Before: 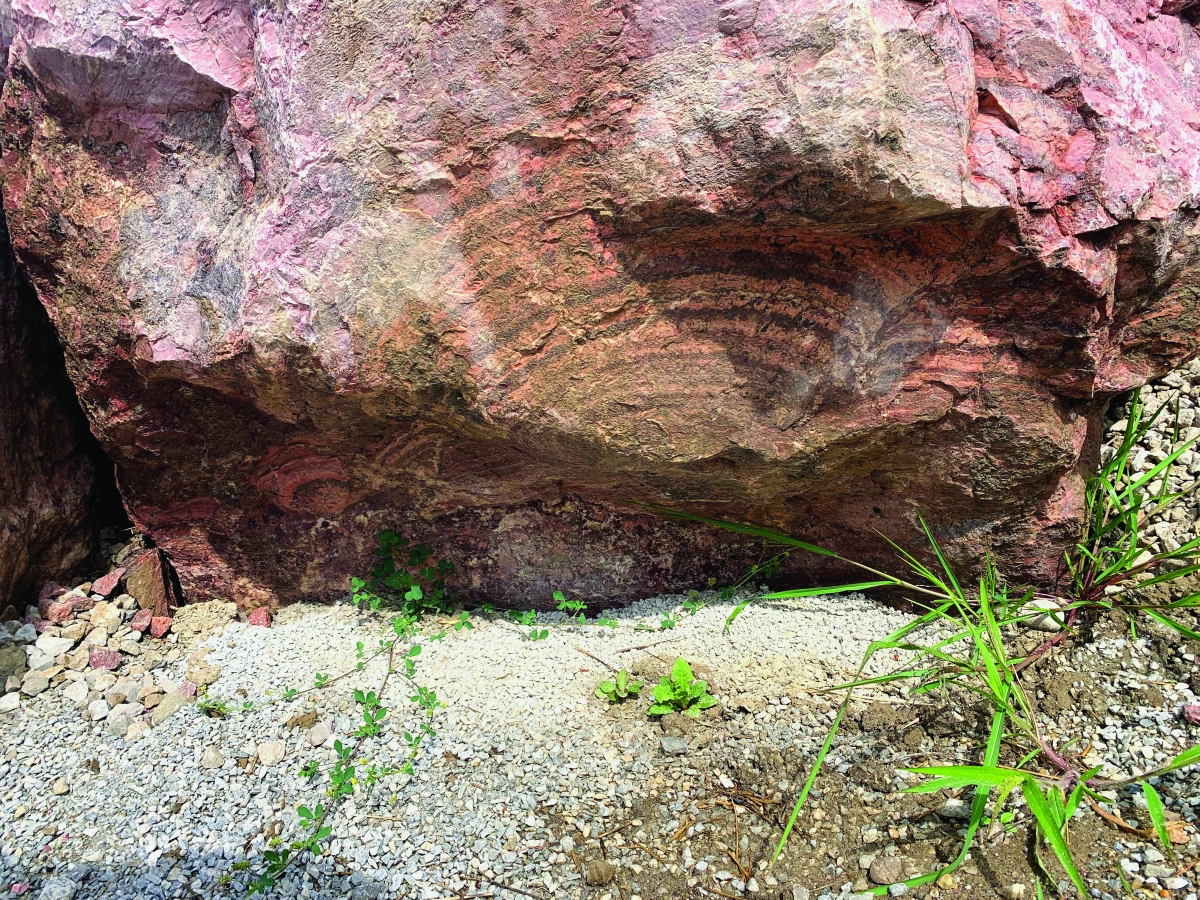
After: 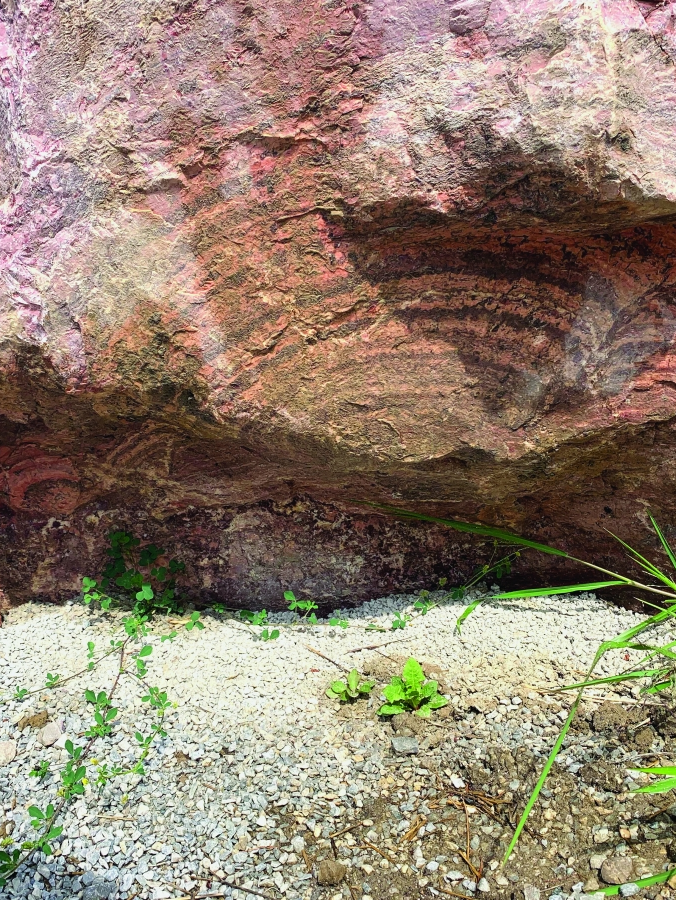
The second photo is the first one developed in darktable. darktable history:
crop and rotate: left 22.462%, right 21.129%
